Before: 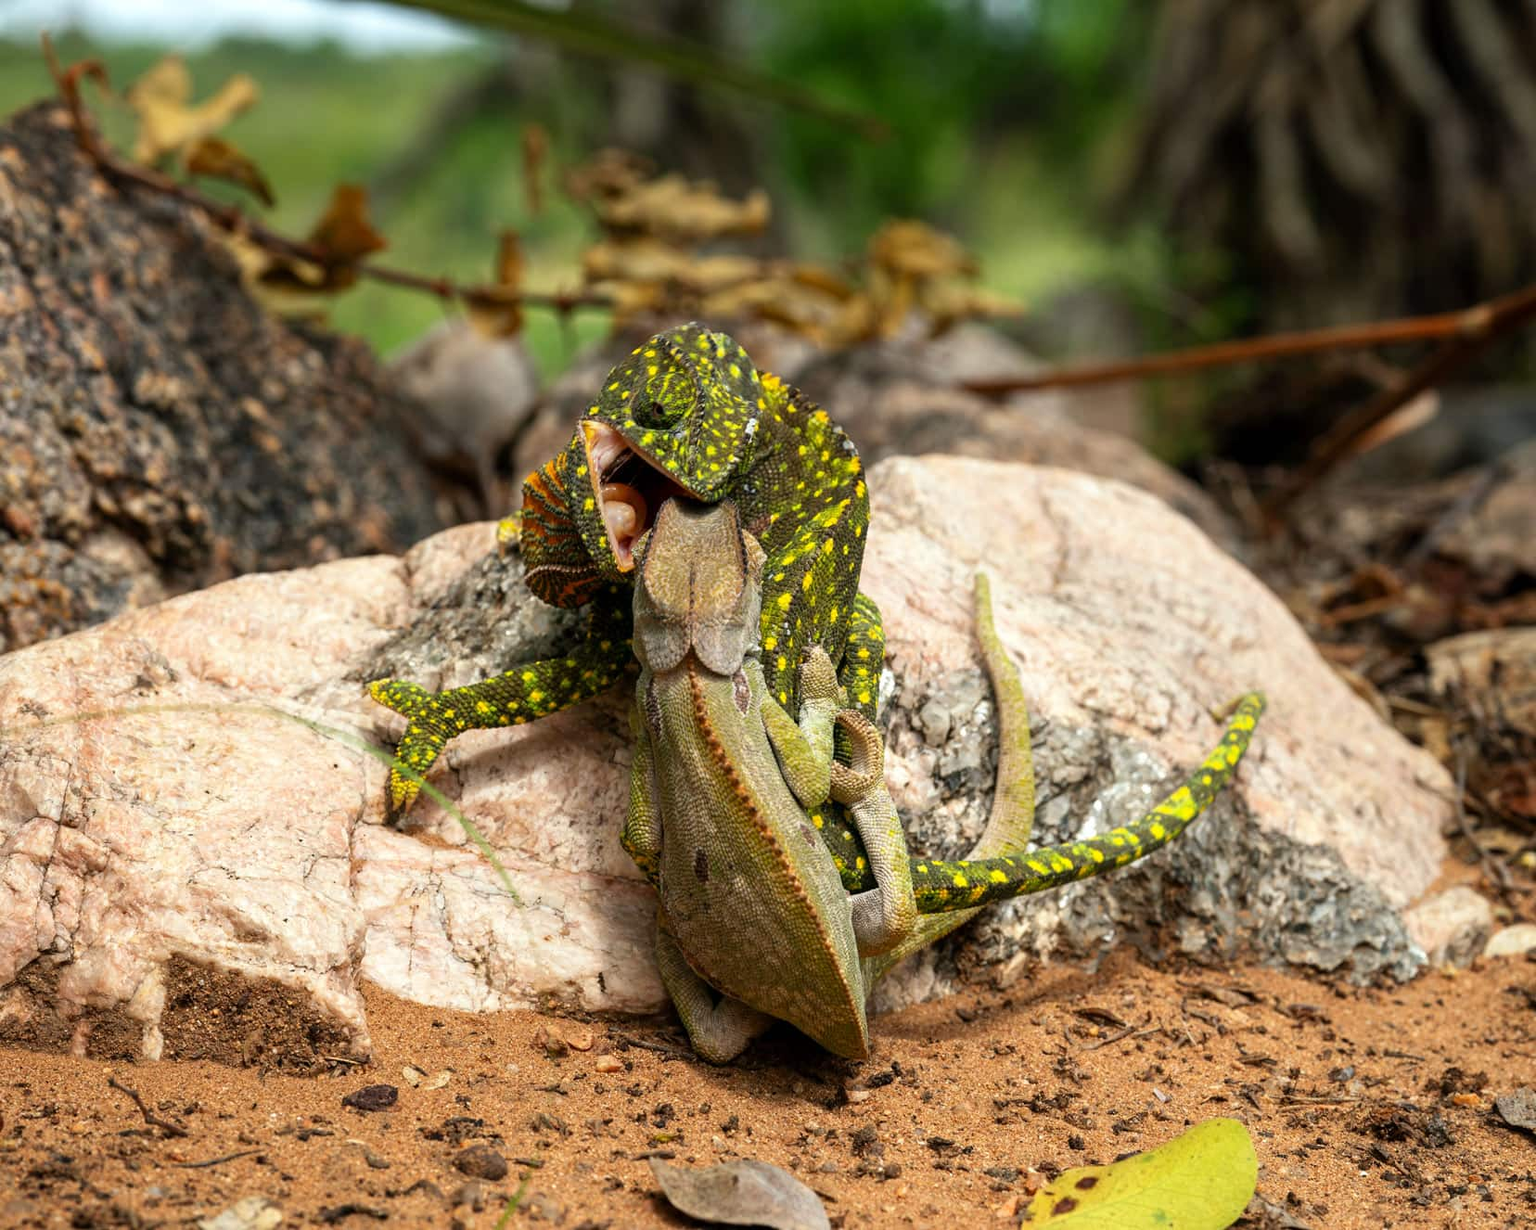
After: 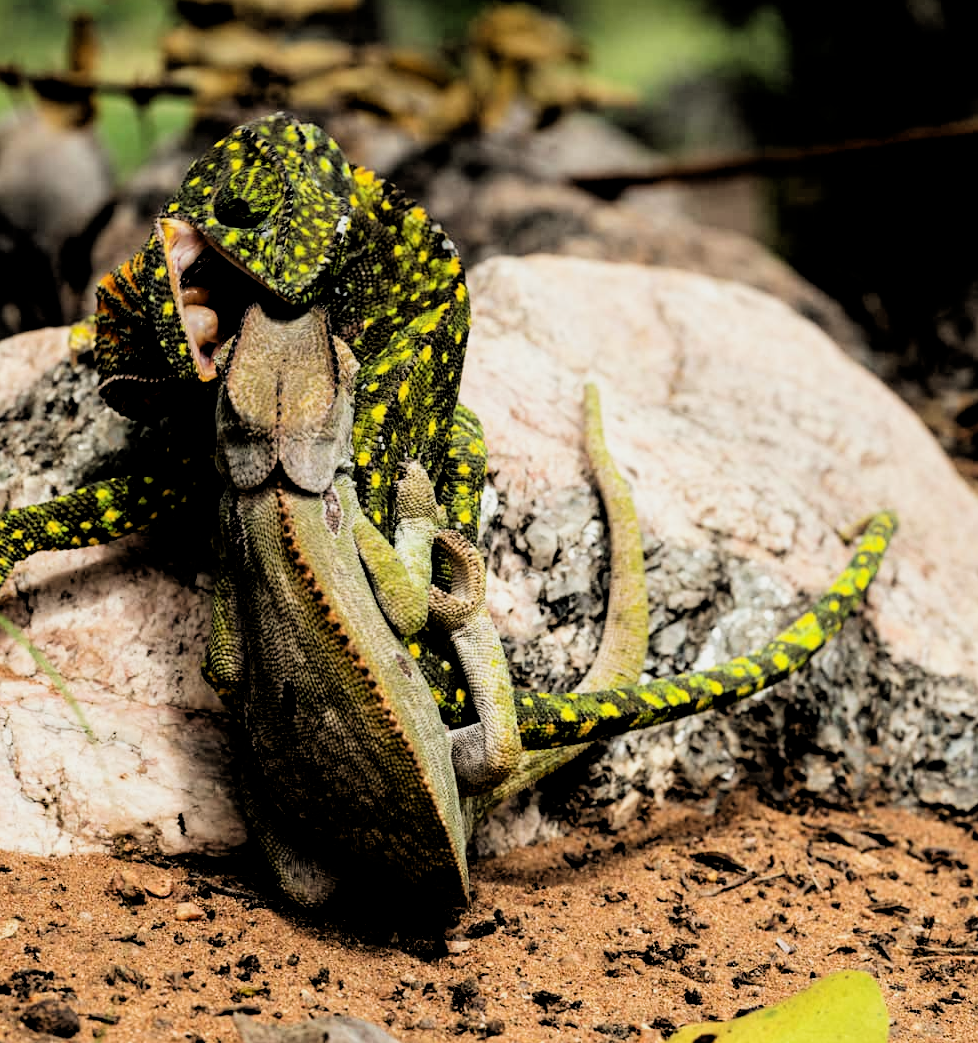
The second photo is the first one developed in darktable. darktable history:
tone equalizer: on, module defaults
crop and rotate: left 28.256%, top 17.734%, right 12.656%, bottom 3.573%
filmic rgb: black relative exposure -5 EV, white relative exposure 3.5 EV, hardness 3.19, contrast 1.3, highlights saturation mix -50%
rgb levels: levels [[0.034, 0.472, 0.904], [0, 0.5, 1], [0, 0.5, 1]]
